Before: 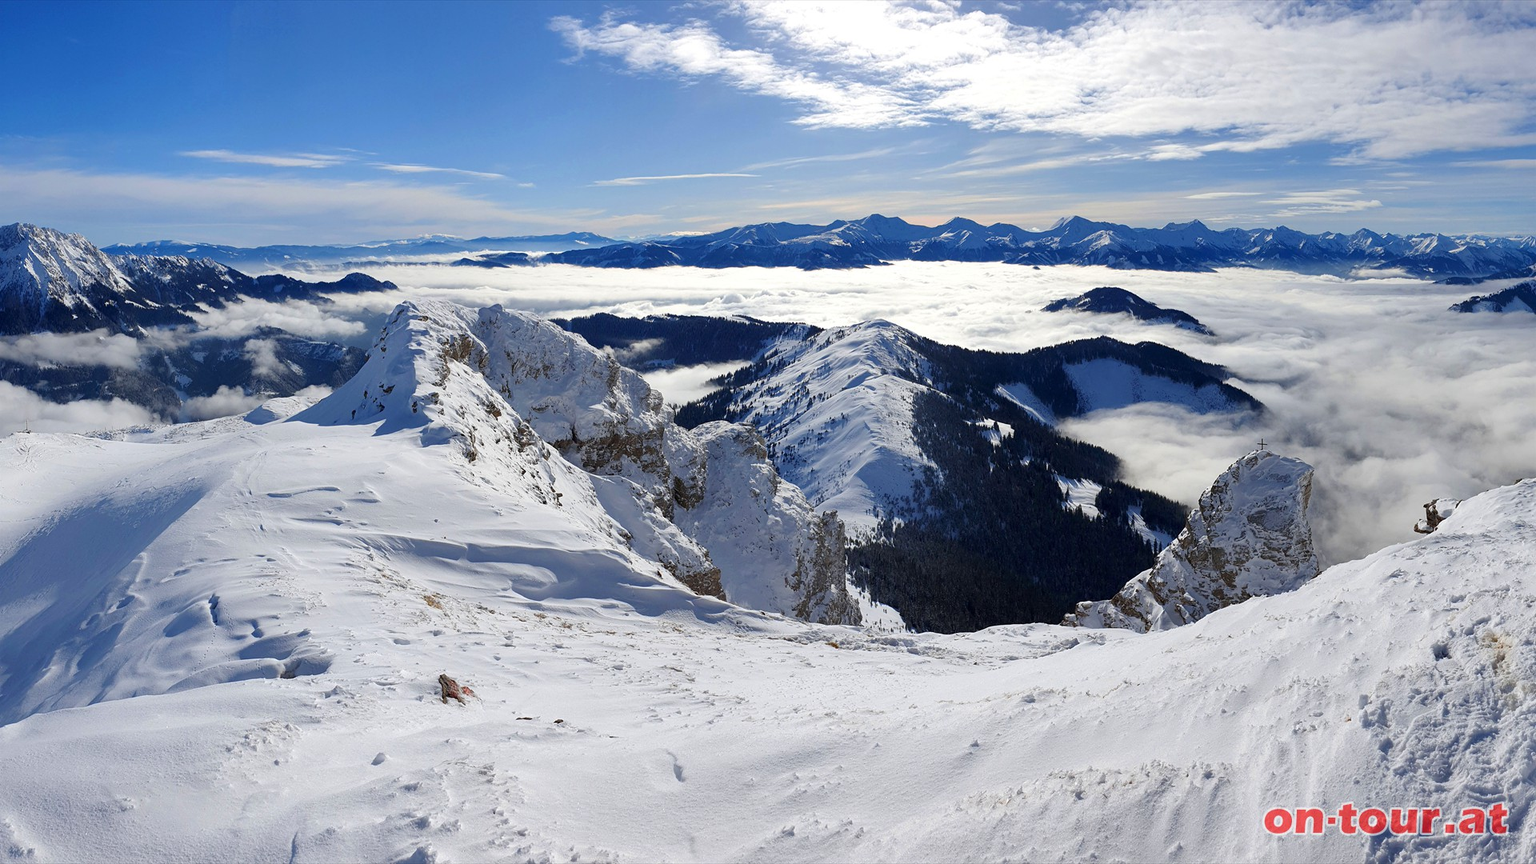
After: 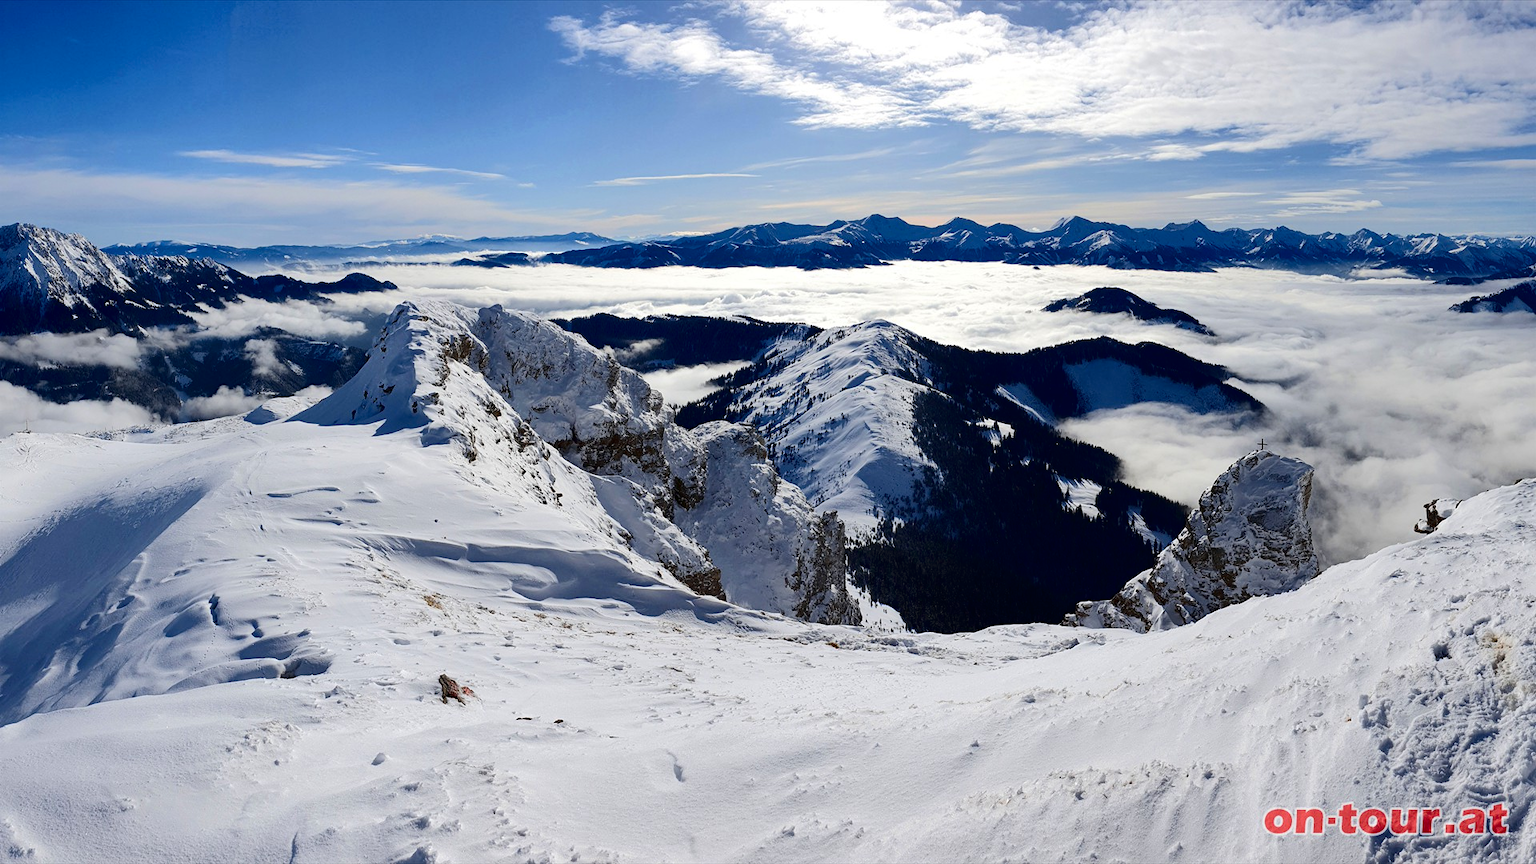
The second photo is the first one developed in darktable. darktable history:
tone curve: curves: ch0 [(0, 0) (0.003, 0.007) (0.011, 0.008) (0.025, 0.007) (0.044, 0.009) (0.069, 0.012) (0.1, 0.02) (0.136, 0.035) (0.177, 0.06) (0.224, 0.104) (0.277, 0.16) (0.335, 0.228) (0.399, 0.308) (0.468, 0.418) (0.543, 0.525) (0.623, 0.635) (0.709, 0.723) (0.801, 0.802) (0.898, 0.889) (1, 1)], color space Lab, independent channels, preserve colors none
